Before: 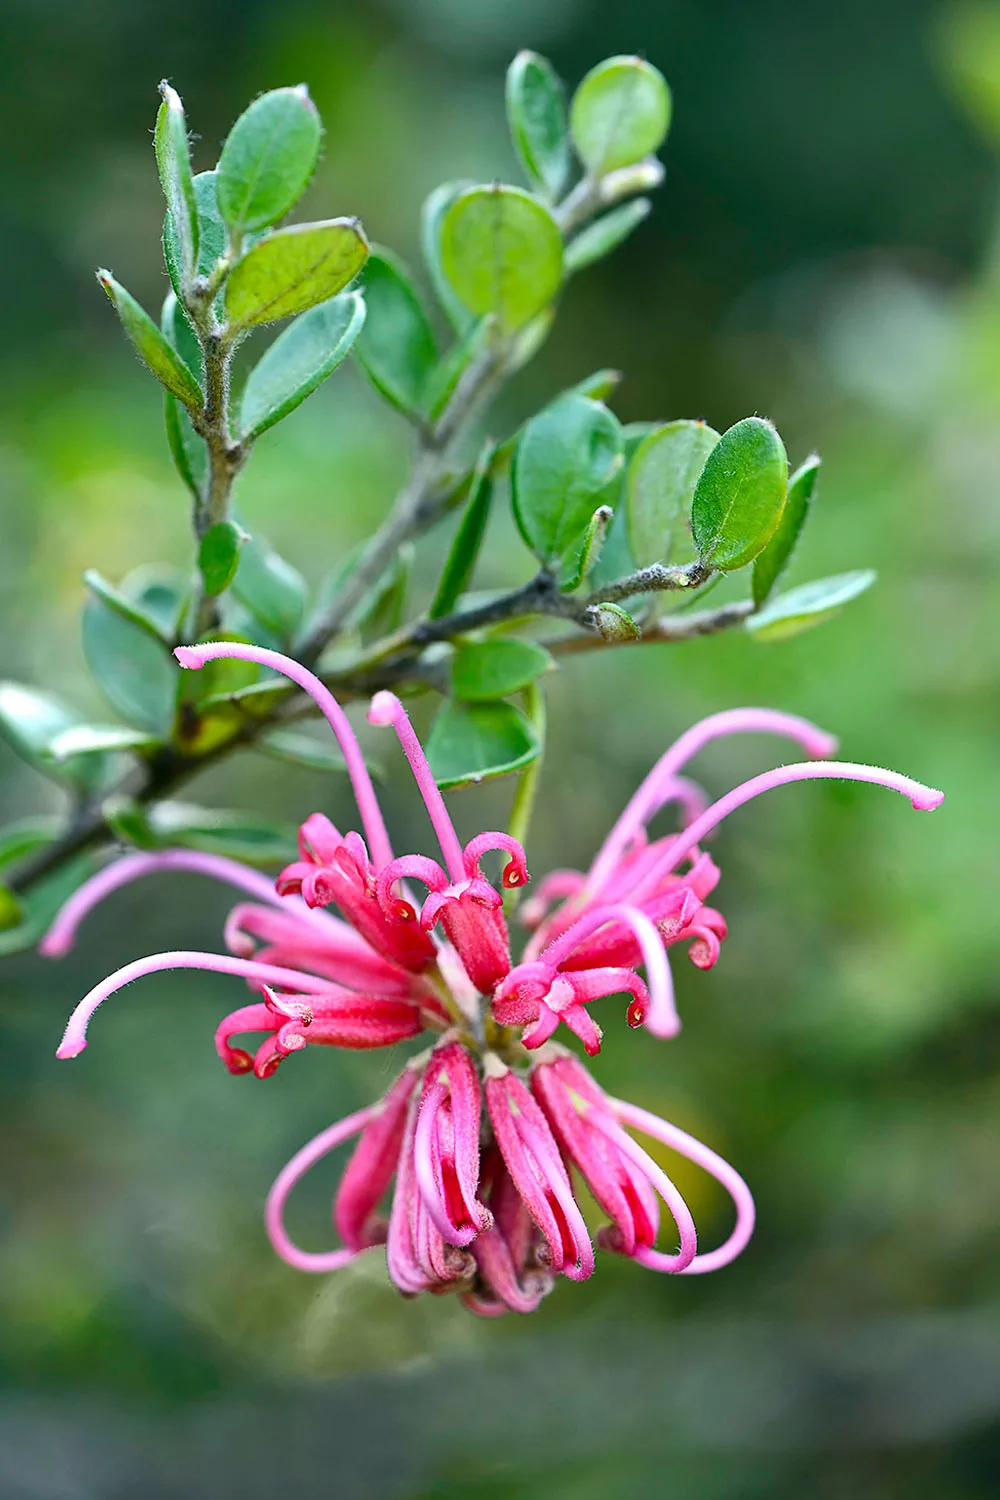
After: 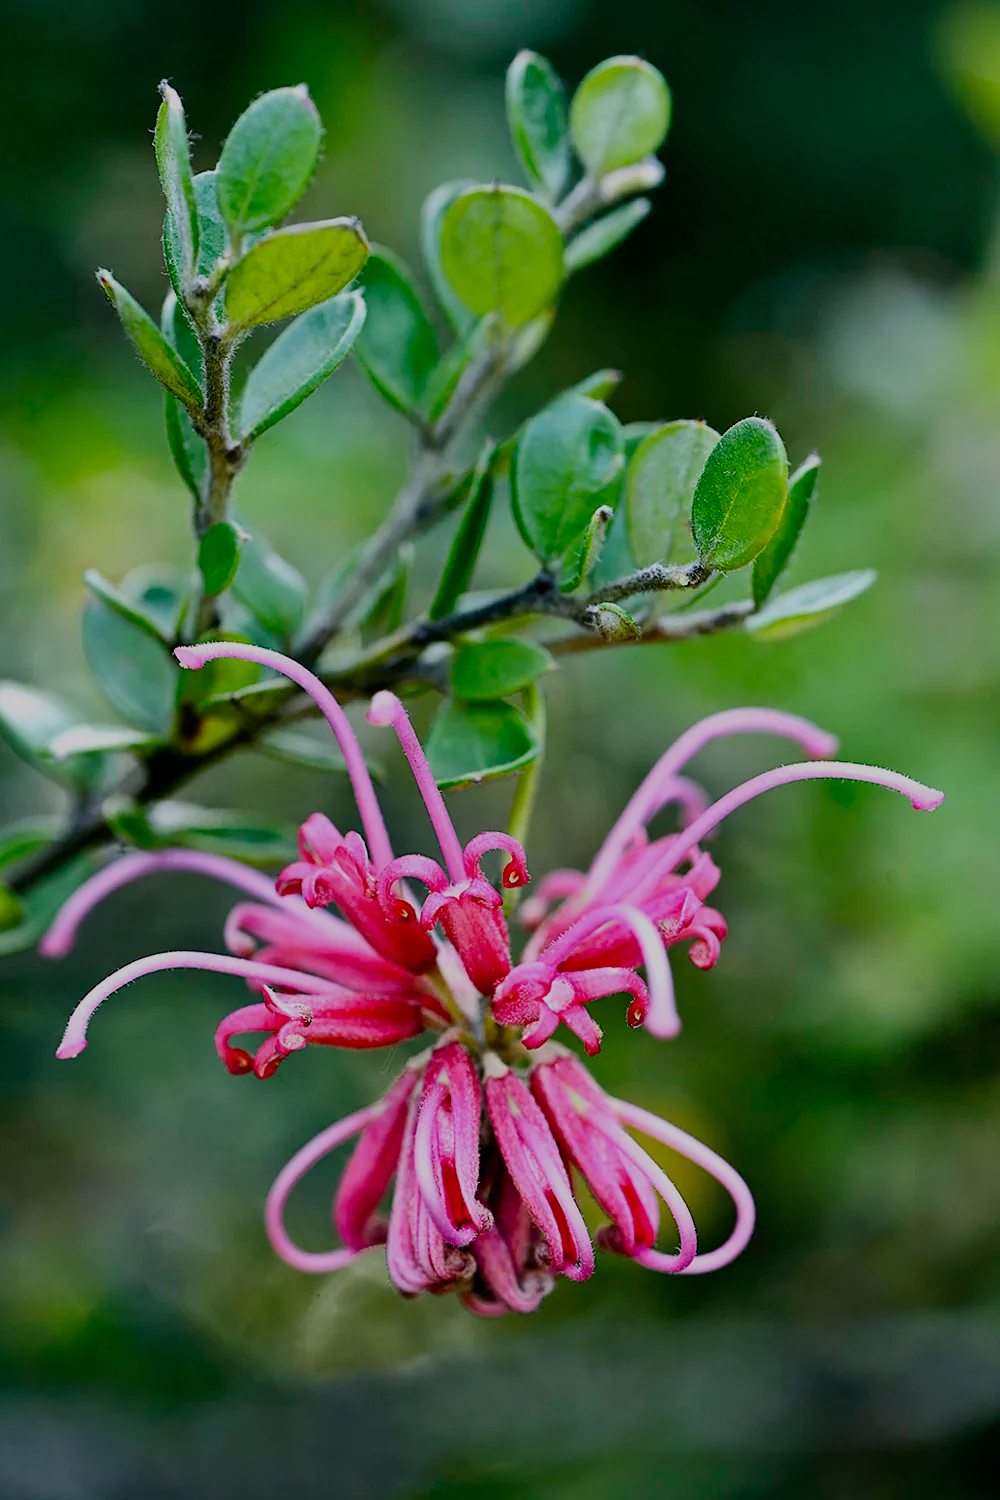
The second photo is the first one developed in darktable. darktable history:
white balance: red 1.009, blue 1.027
filmic rgb: middle gray luminance 29%, black relative exposure -10.3 EV, white relative exposure 5.5 EV, threshold 6 EV, target black luminance 0%, hardness 3.95, latitude 2.04%, contrast 1.132, highlights saturation mix 5%, shadows ↔ highlights balance 15.11%, add noise in highlights 0, preserve chrominance no, color science v3 (2019), use custom middle-gray values true, iterations of high-quality reconstruction 0, contrast in highlights soft, enable highlight reconstruction true
